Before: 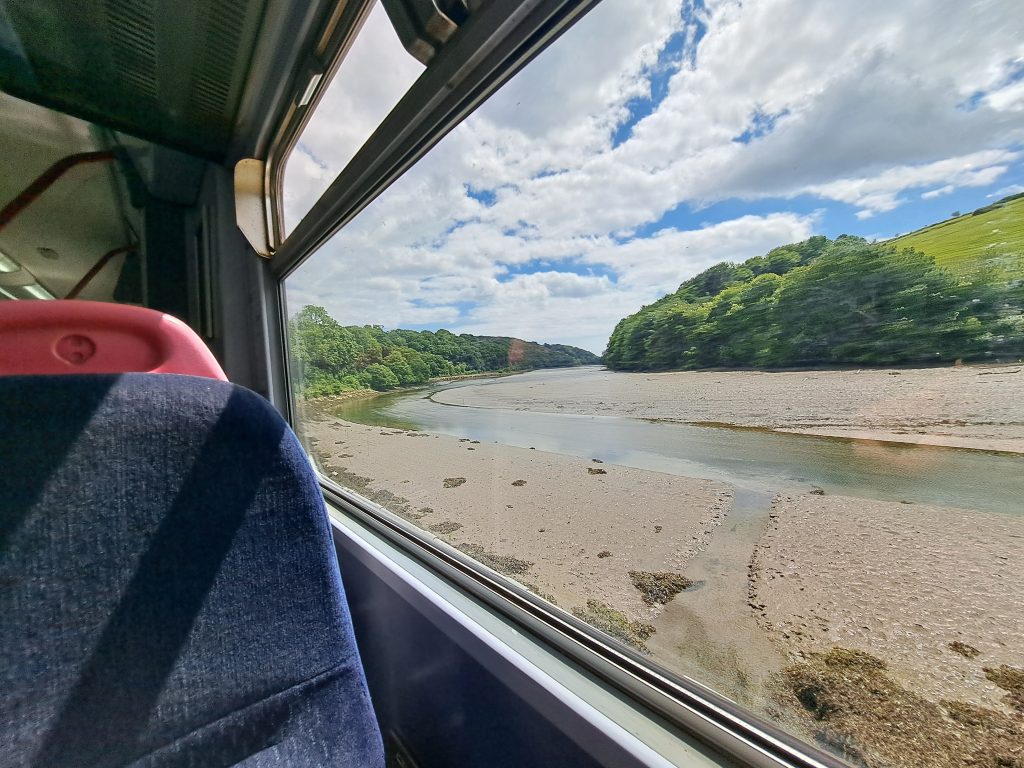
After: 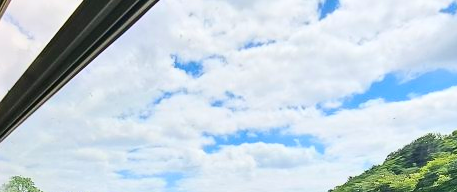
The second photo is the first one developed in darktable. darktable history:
contrast brightness saturation: contrast 0.23, brightness 0.1, saturation 0.29
crop: left 28.64%, top 16.832%, right 26.637%, bottom 58.055%
